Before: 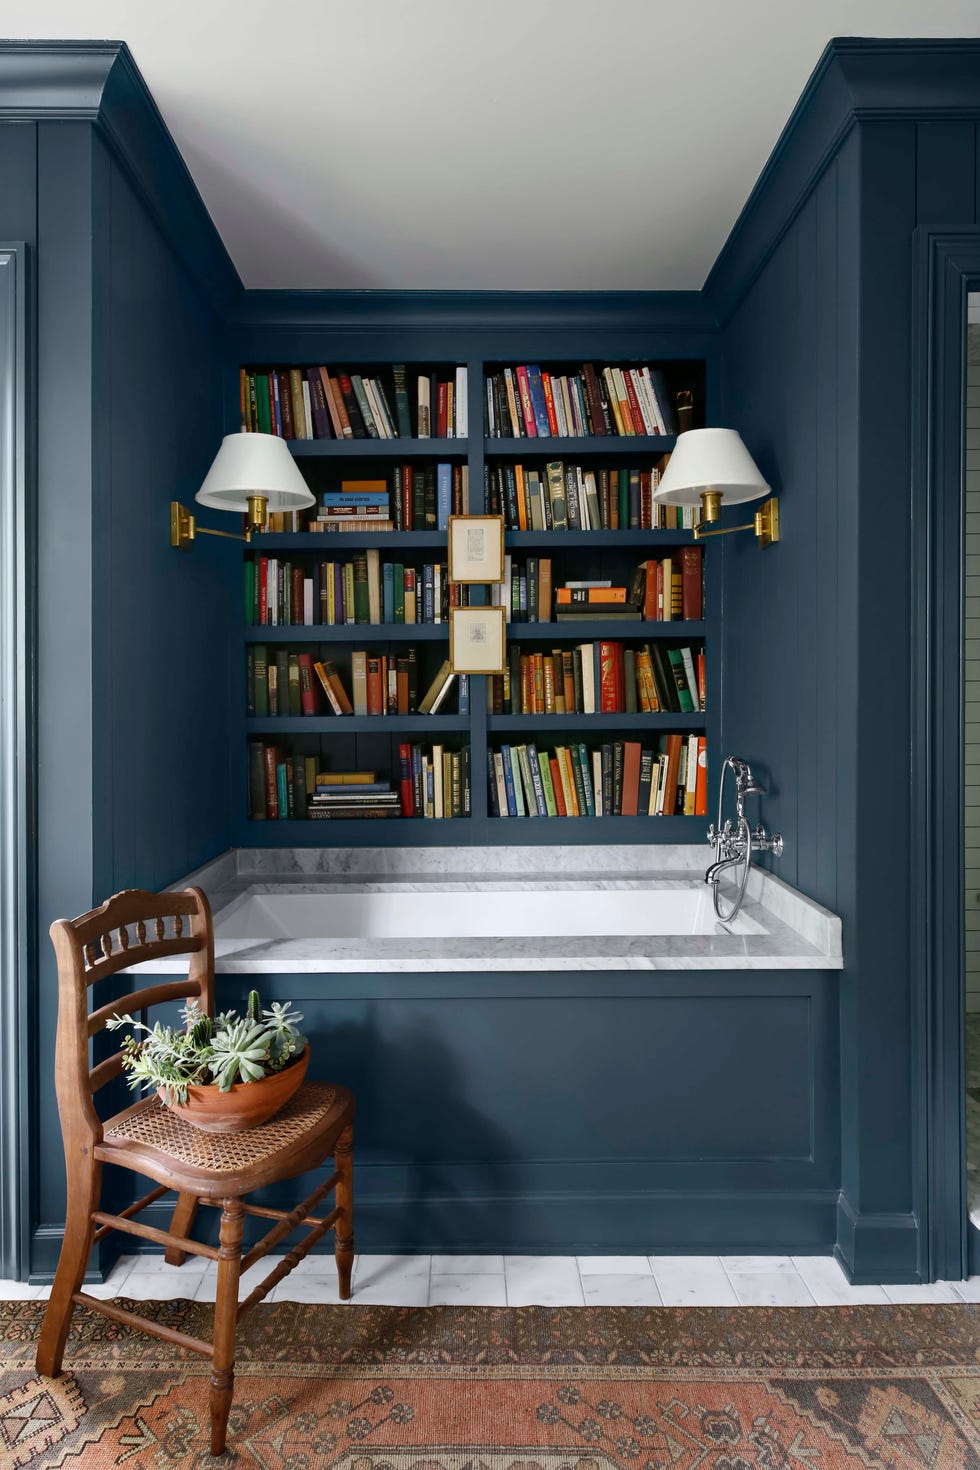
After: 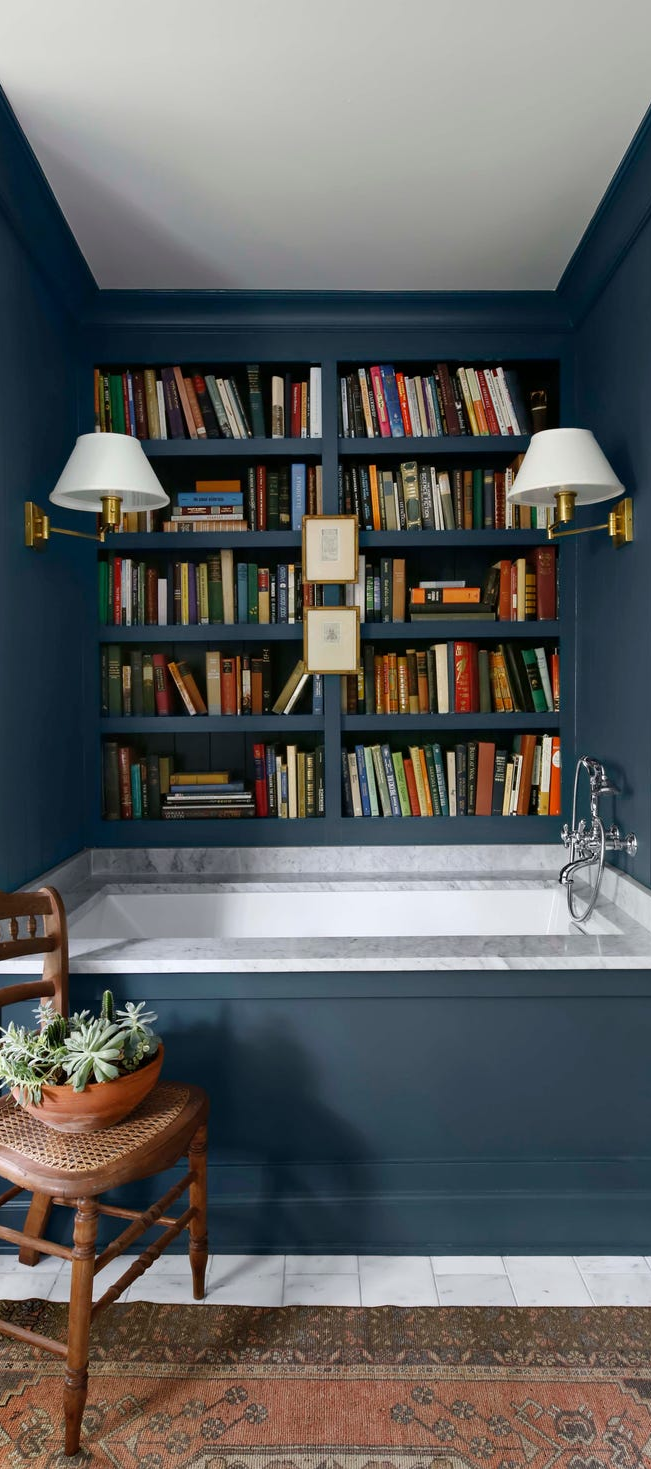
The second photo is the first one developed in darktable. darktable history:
crop and rotate: left 15.071%, right 18.472%
